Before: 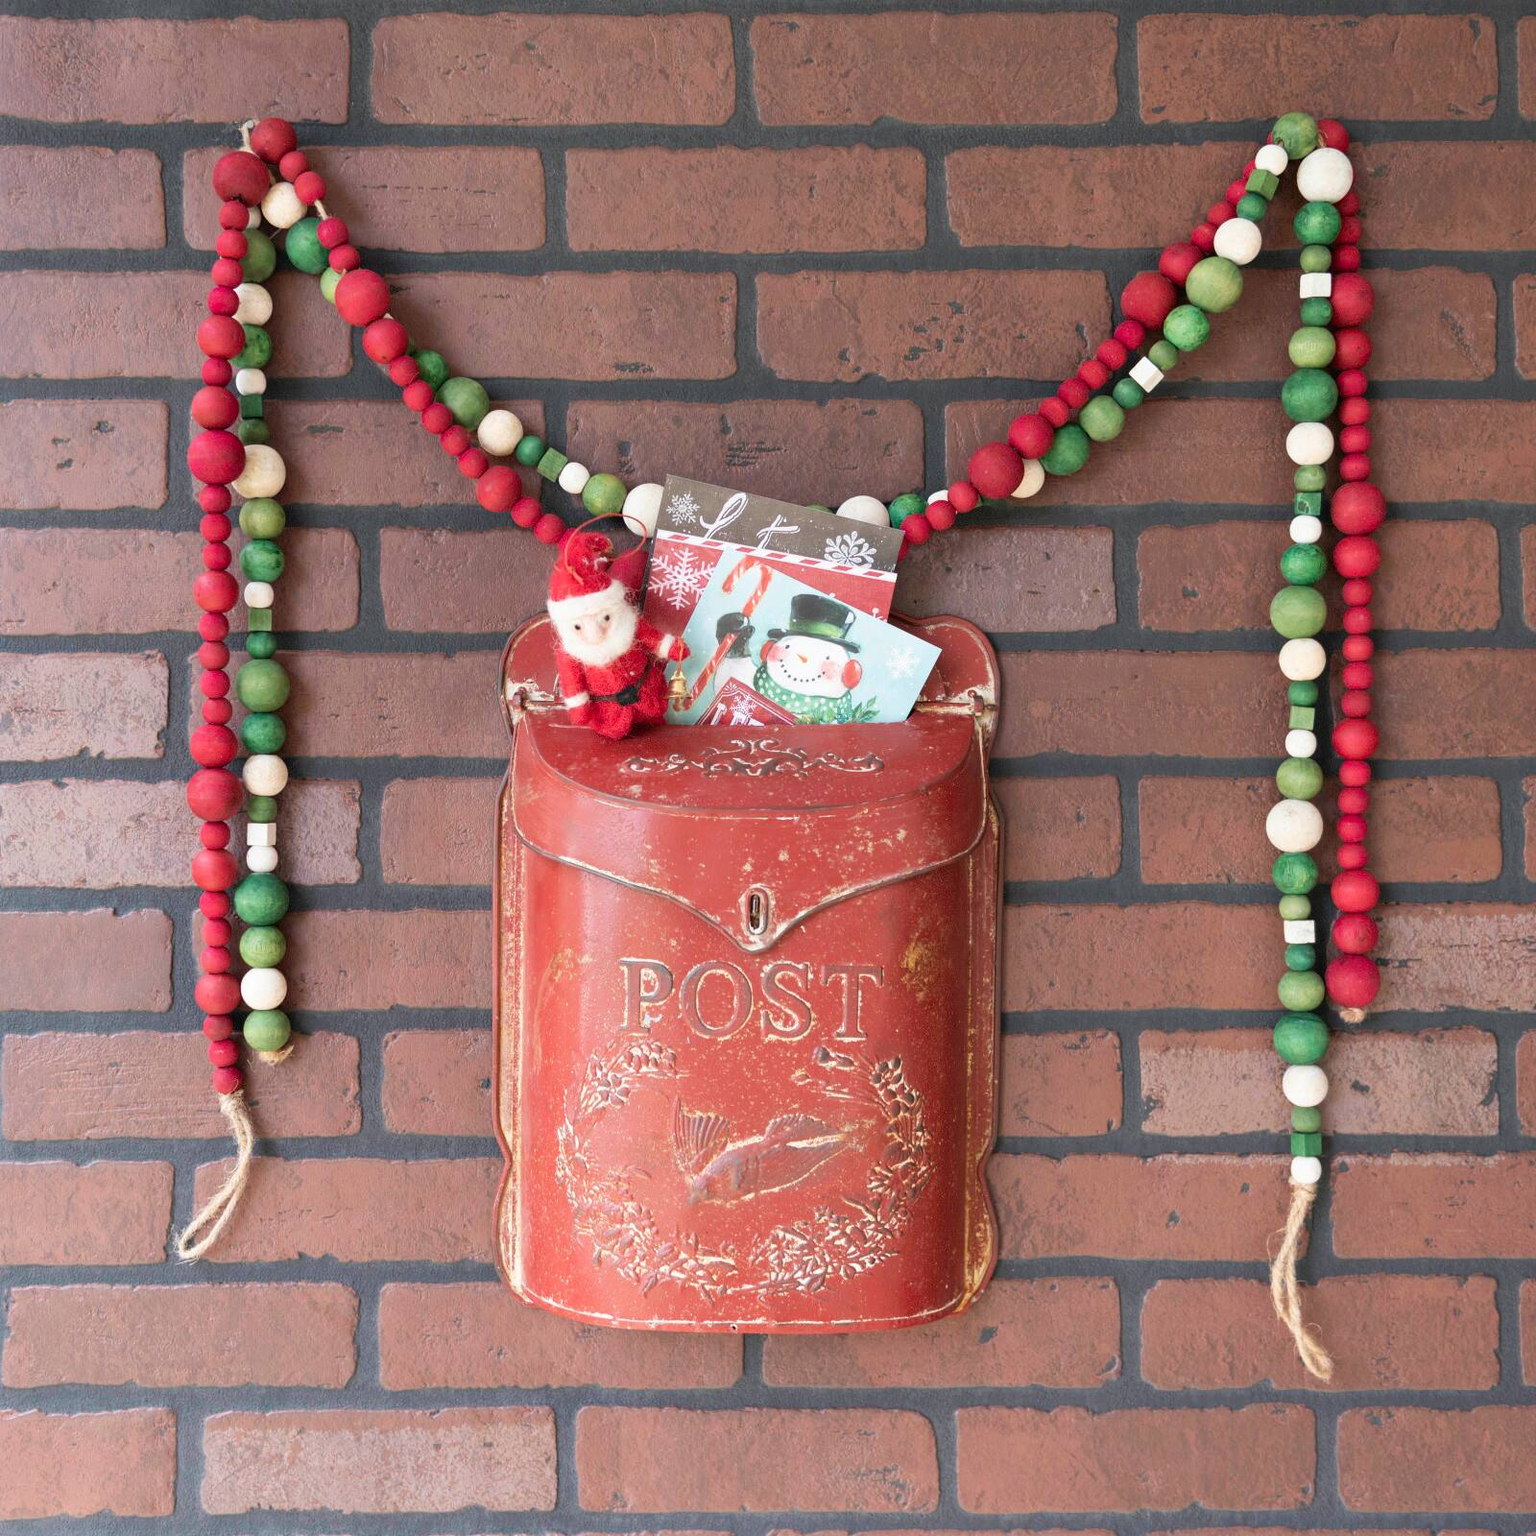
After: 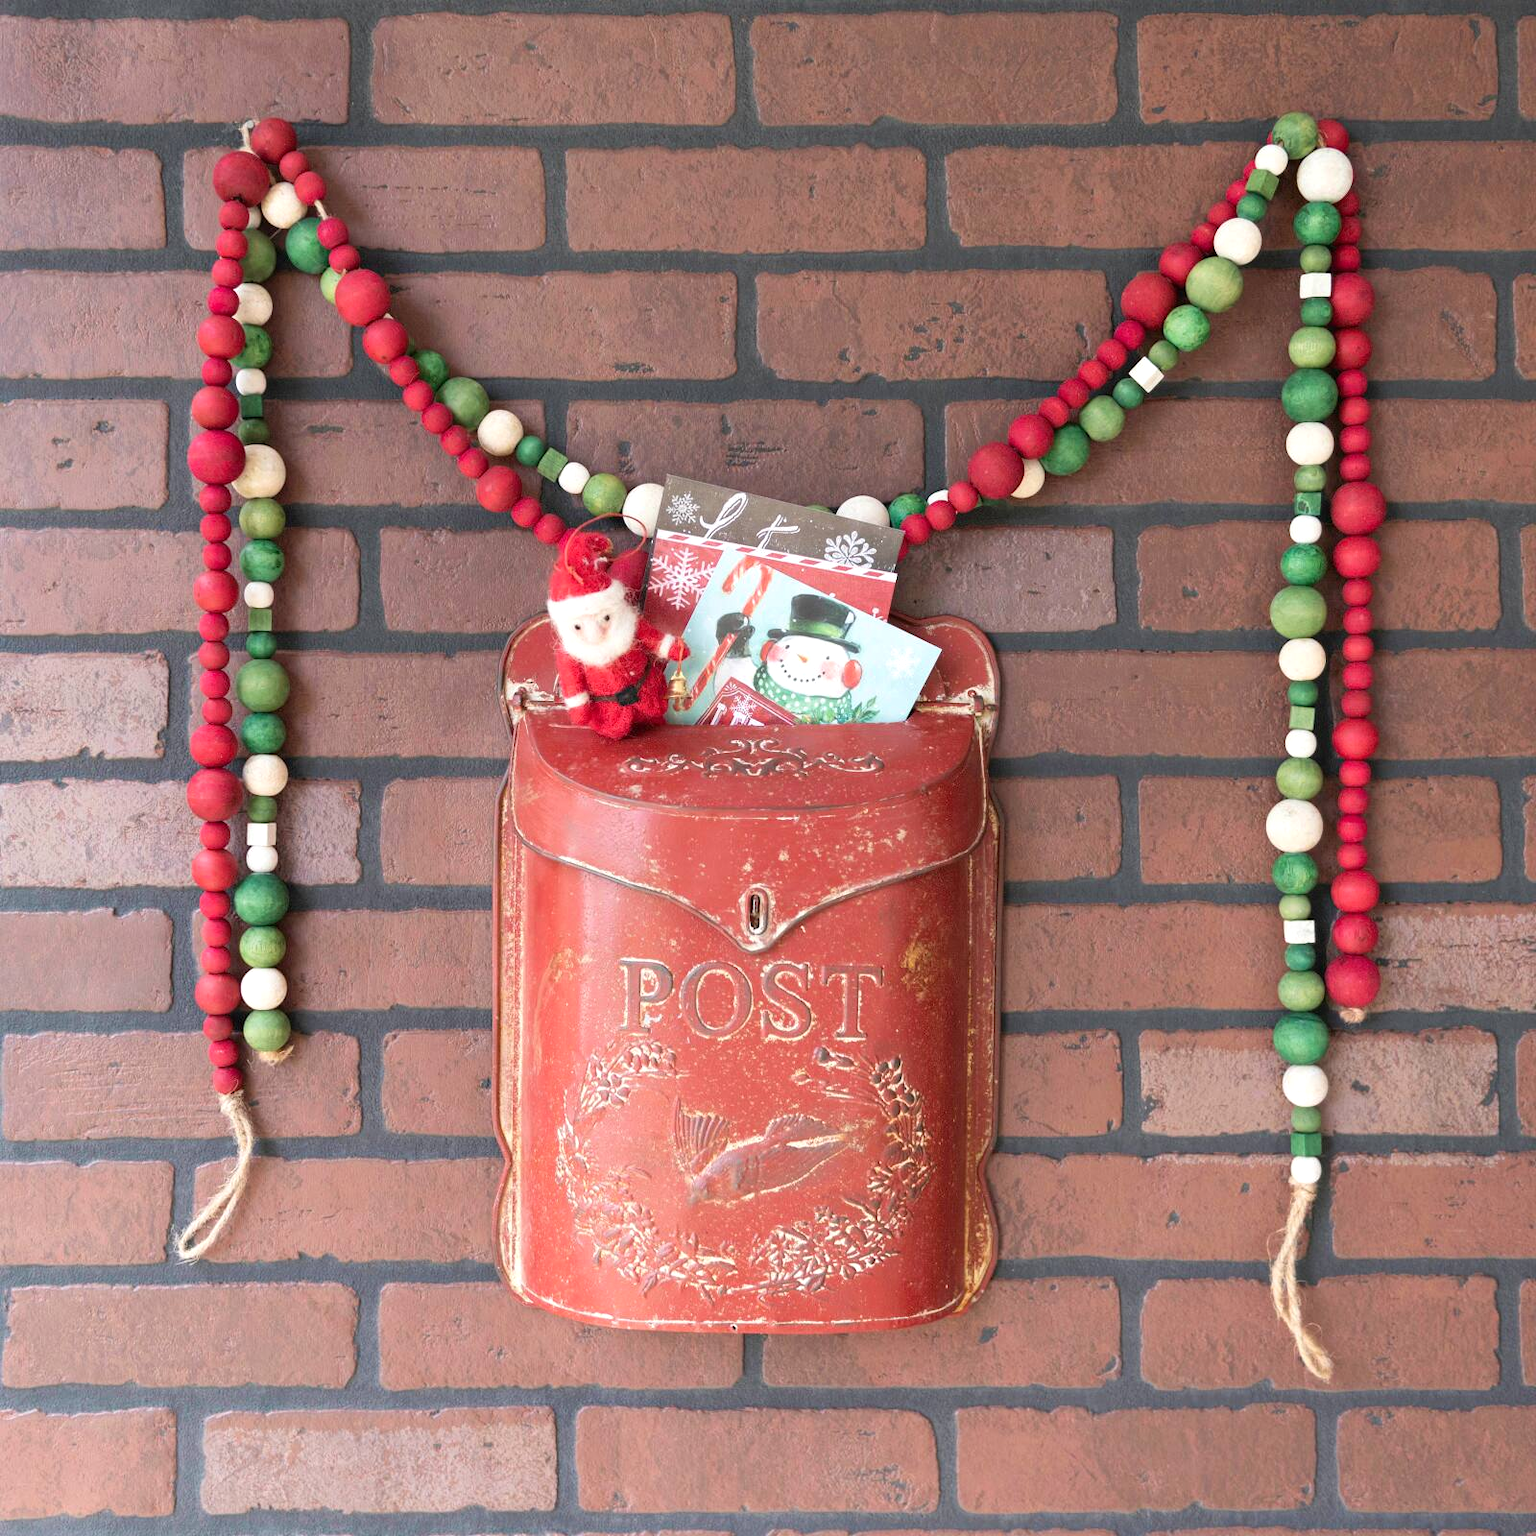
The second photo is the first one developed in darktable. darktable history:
exposure: exposure 0.167 EV, compensate highlight preservation false
